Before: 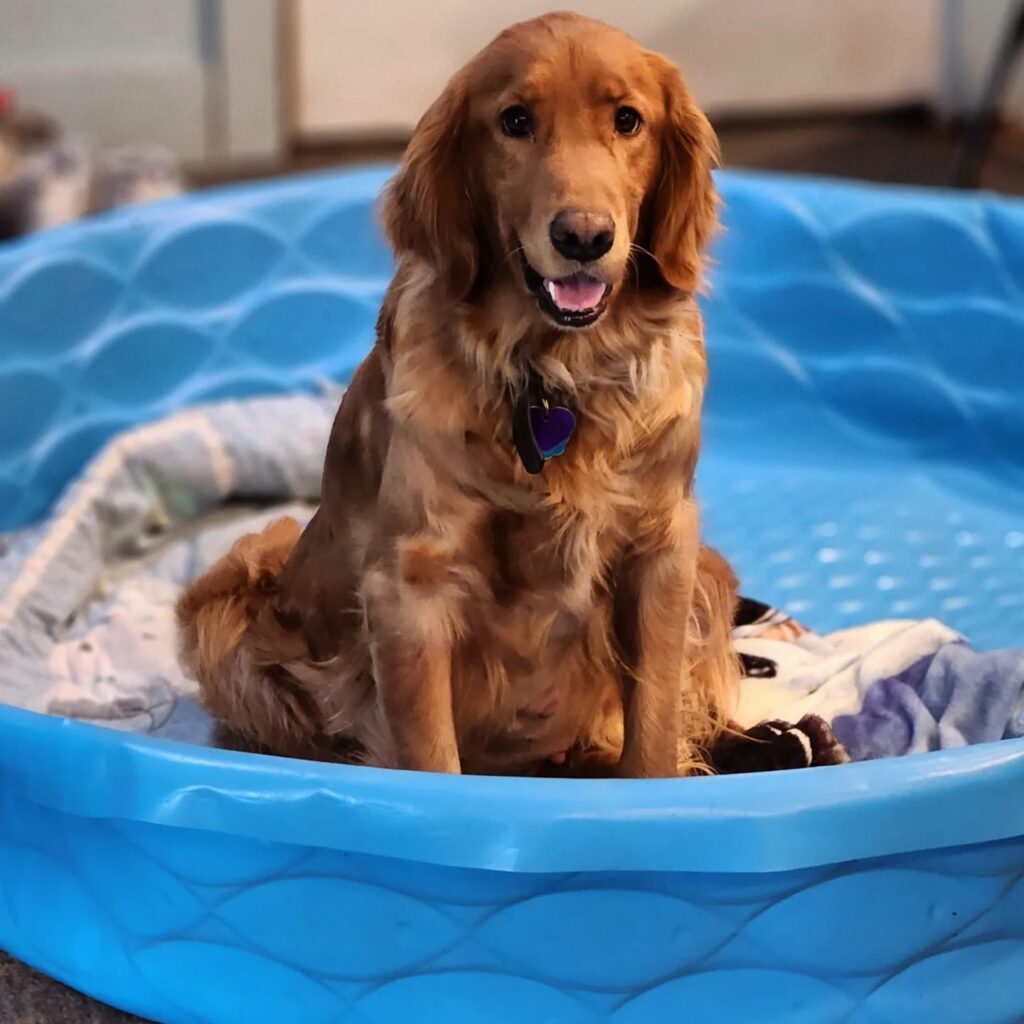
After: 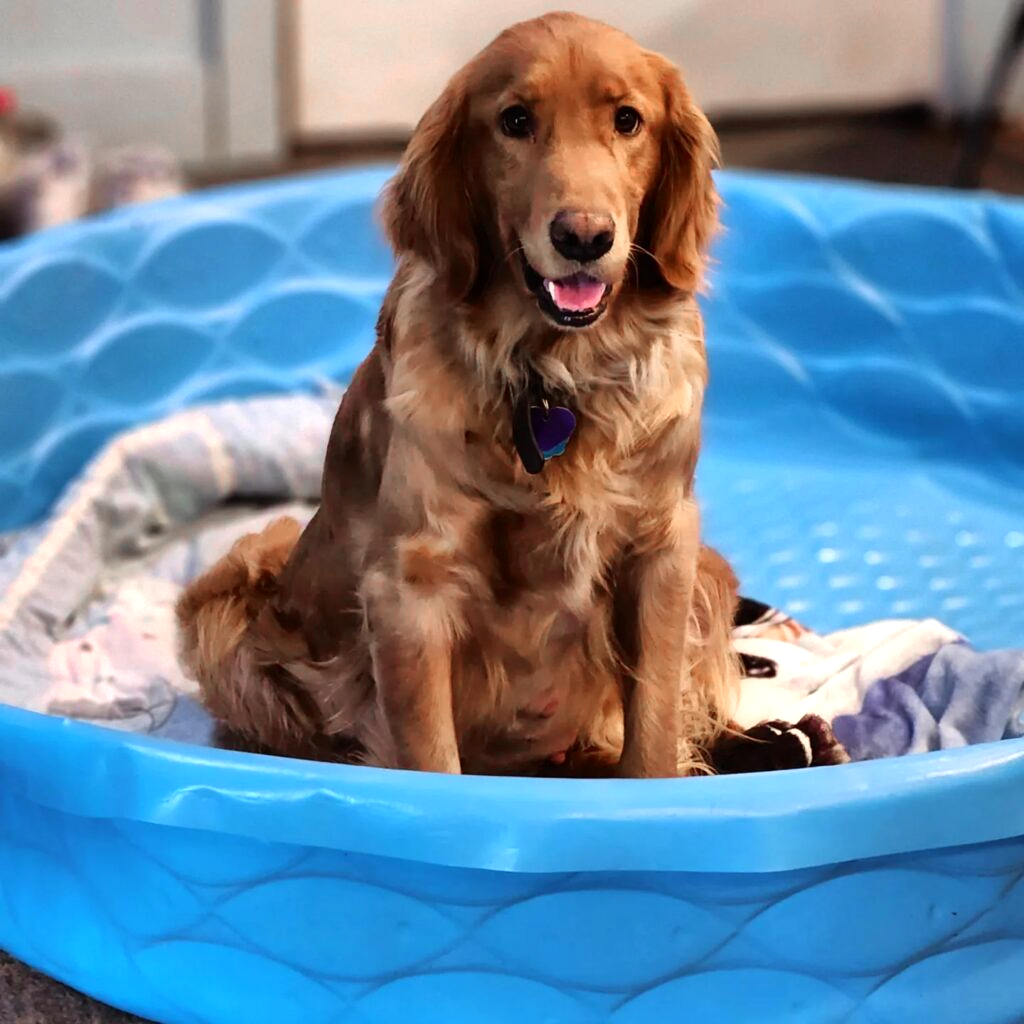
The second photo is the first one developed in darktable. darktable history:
color zones: curves: ch1 [(0, 0.708) (0.088, 0.648) (0.245, 0.187) (0.429, 0.326) (0.571, 0.498) (0.714, 0.5) (0.857, 0.5) (1, 0.708)]
tone equalizer: -8 EV -0.42 EV, -7 EV -0.369 EV, -6 EV -0.323 EV, -5 EV -0.243 EV, -3 EV 0.242 EV, -2 EV 0.358 EV, -1 EV 0.406 EV, +0 EV 0.406 EV, mask exposure compensation -0.506 EV
